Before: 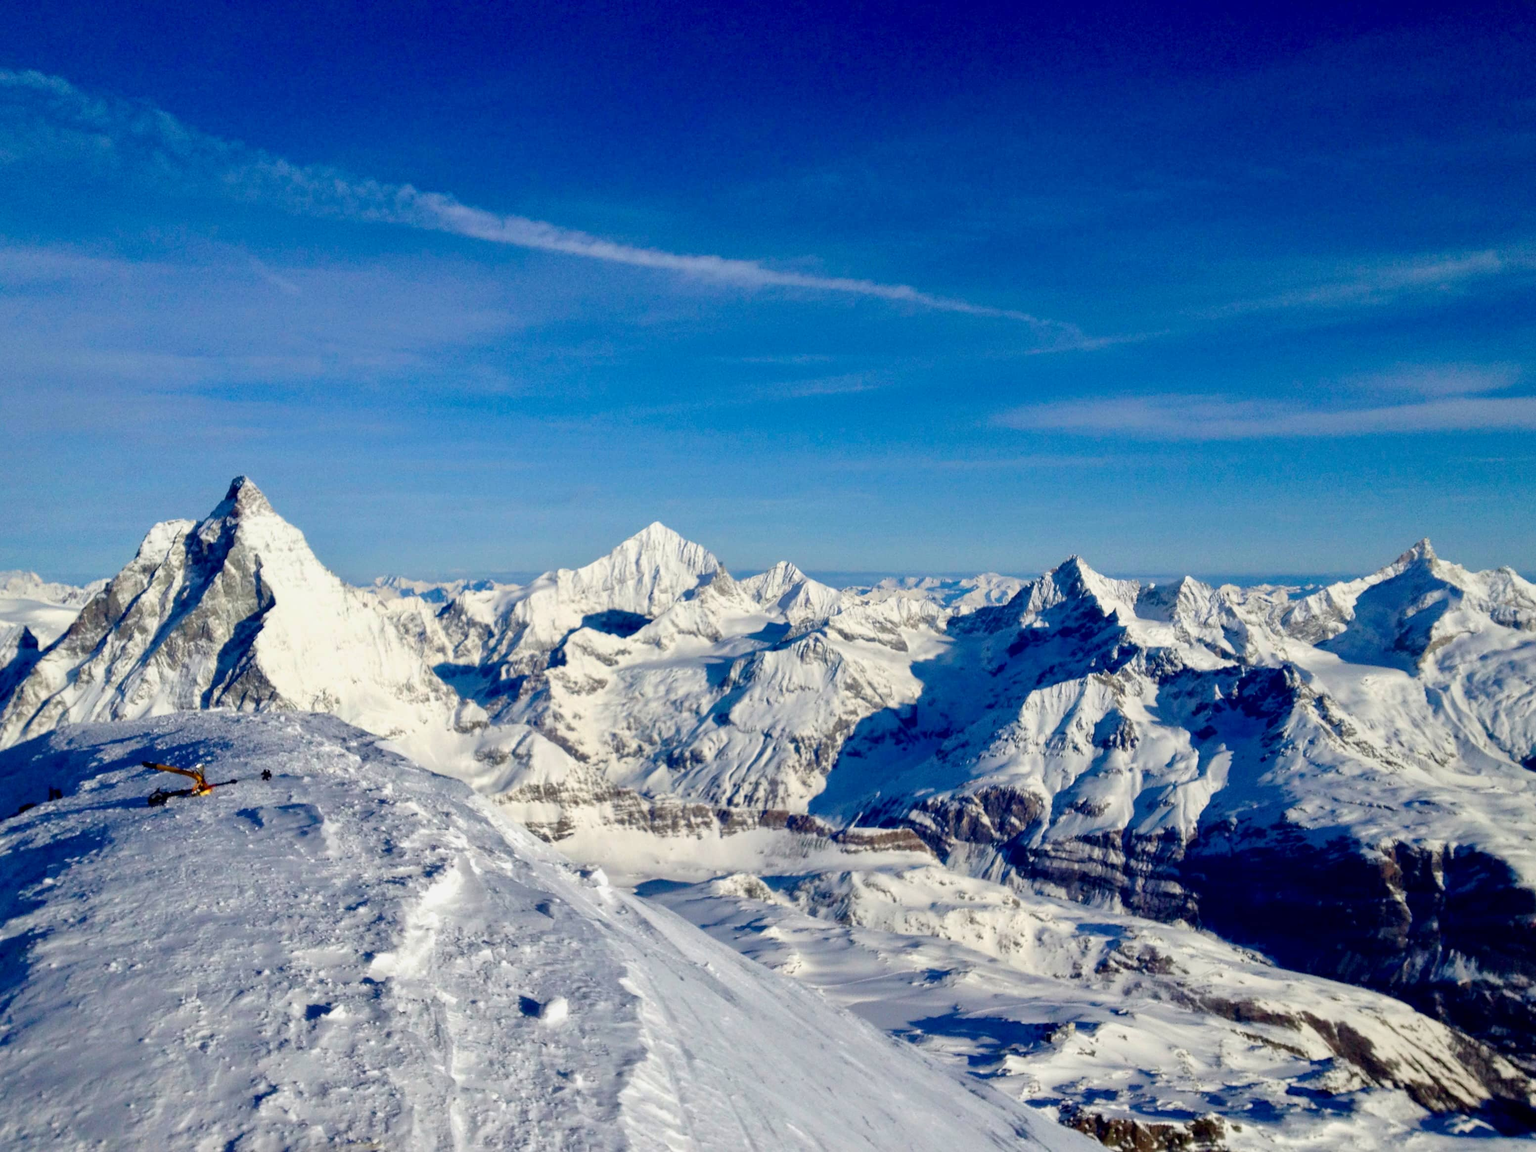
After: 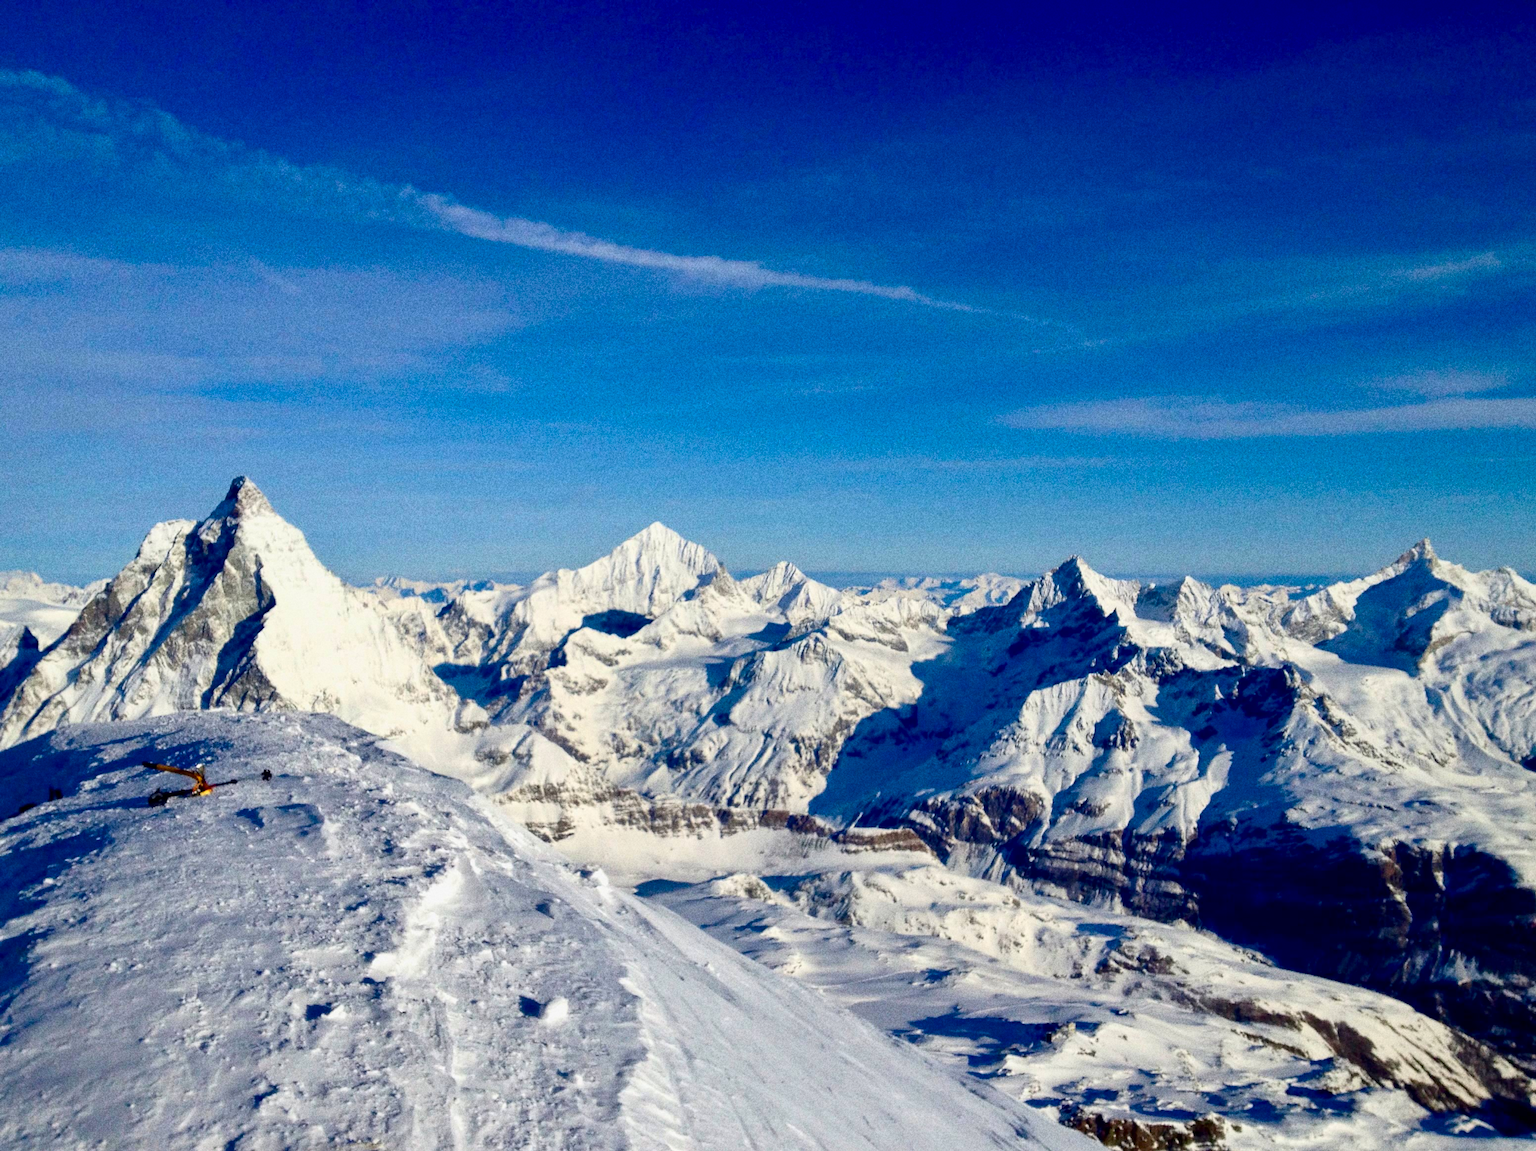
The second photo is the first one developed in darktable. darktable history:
grain: coarseness 9.61 ISO, strength 35.62%
contrast brightness saturation: contrast 0.15, brightness -0.01, saturation 0.1
